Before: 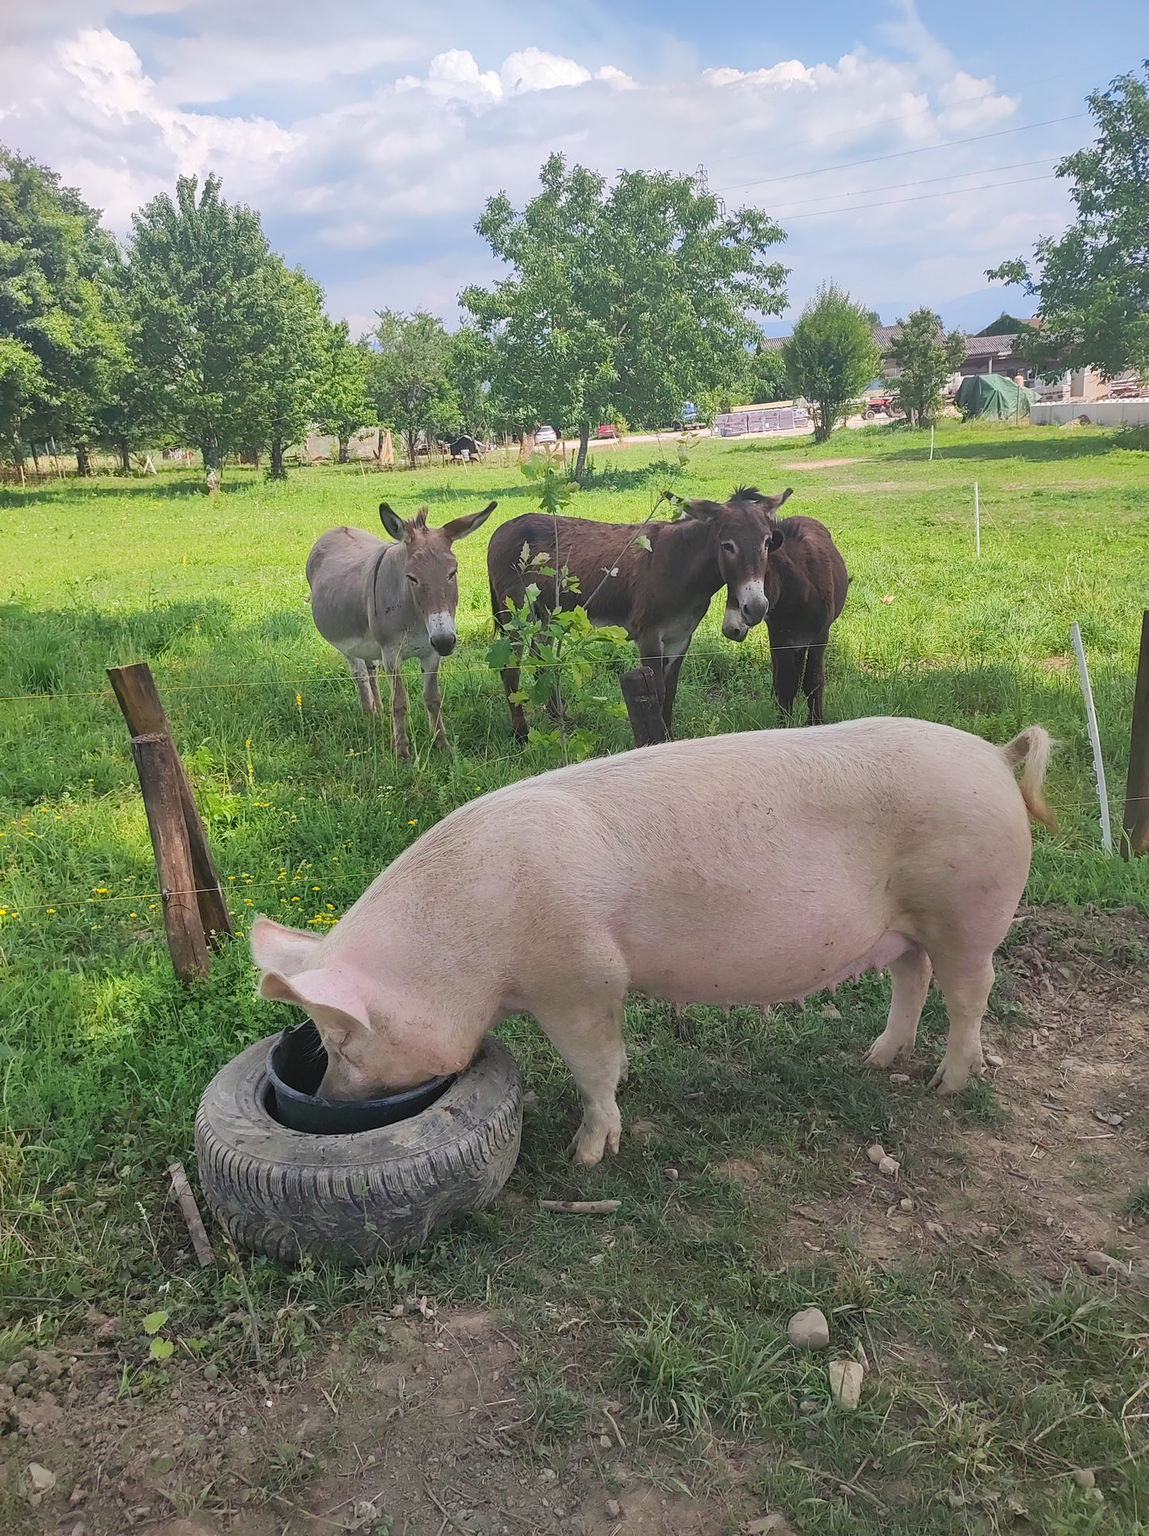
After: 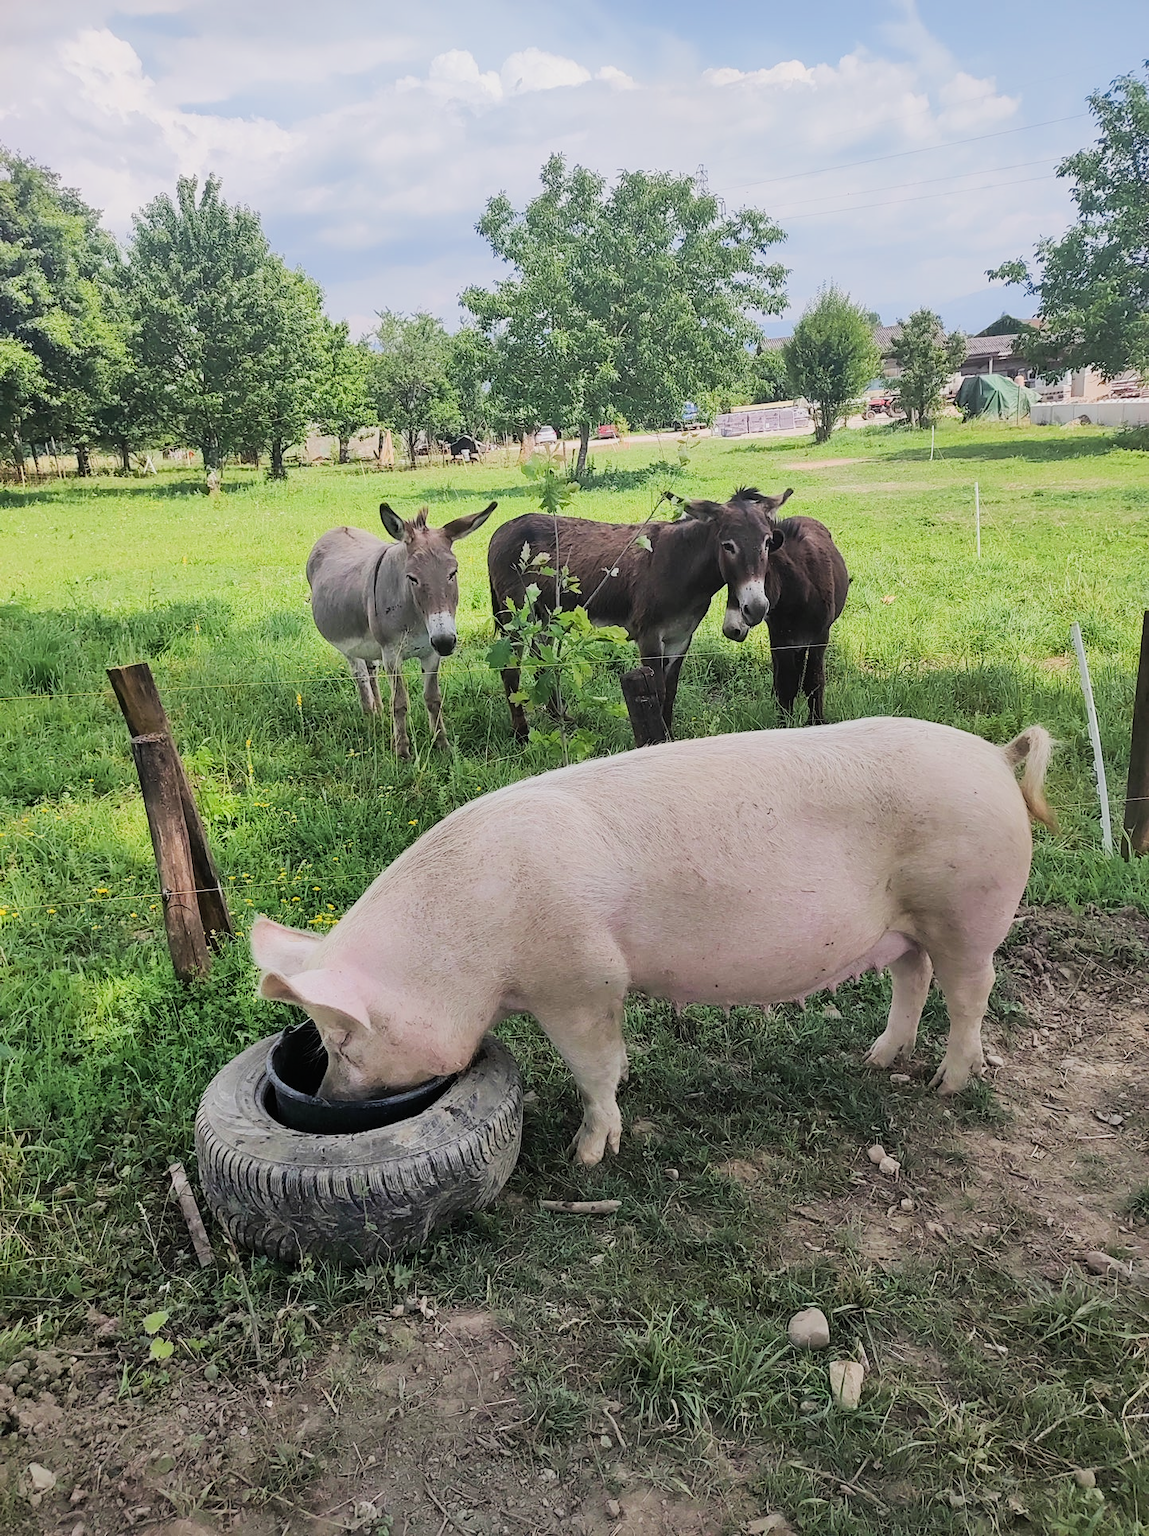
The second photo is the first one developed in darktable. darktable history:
tone equalizer: -8 EV -0.75 EV, -7 EV -0.7 EV, -6 EV -0.6 EV, -5 EV -0.4 EV, -3 EV 0.4 EV, -2 EV 0.6 EV, -1 EV 0.7 EV, +0 EV 0.75 EV, edges refinement/feathering 500, mask exposure compensation -1.57 EV, preserve details no
white balance: emerald 1
filmic rgb: black relative exposure -7.65 EV, white relative exposure 4.56 EV, hardness 3.61
